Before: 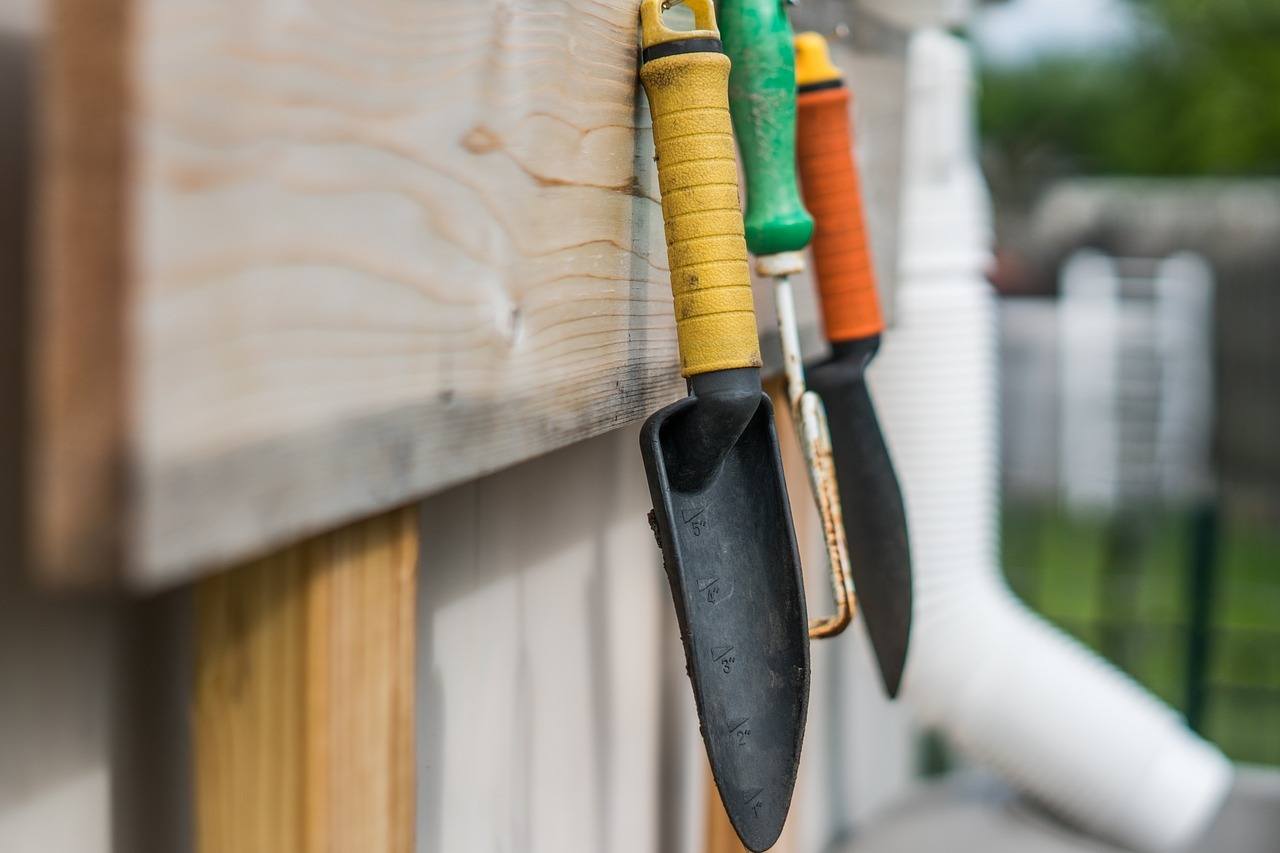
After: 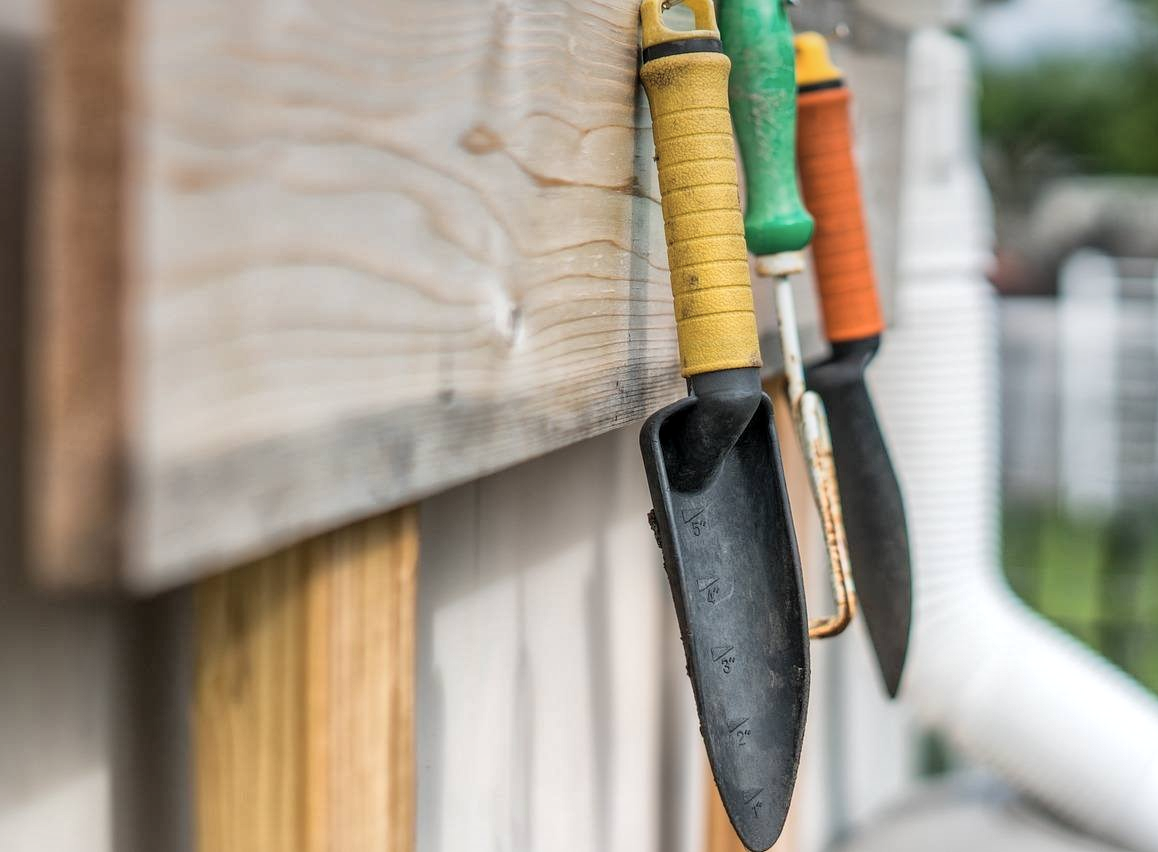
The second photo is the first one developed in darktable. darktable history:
global tonemap: drago (1, 100), detail 1
graduated density: on, module defaults
crop: right 9.509%, bottom 0.031%
